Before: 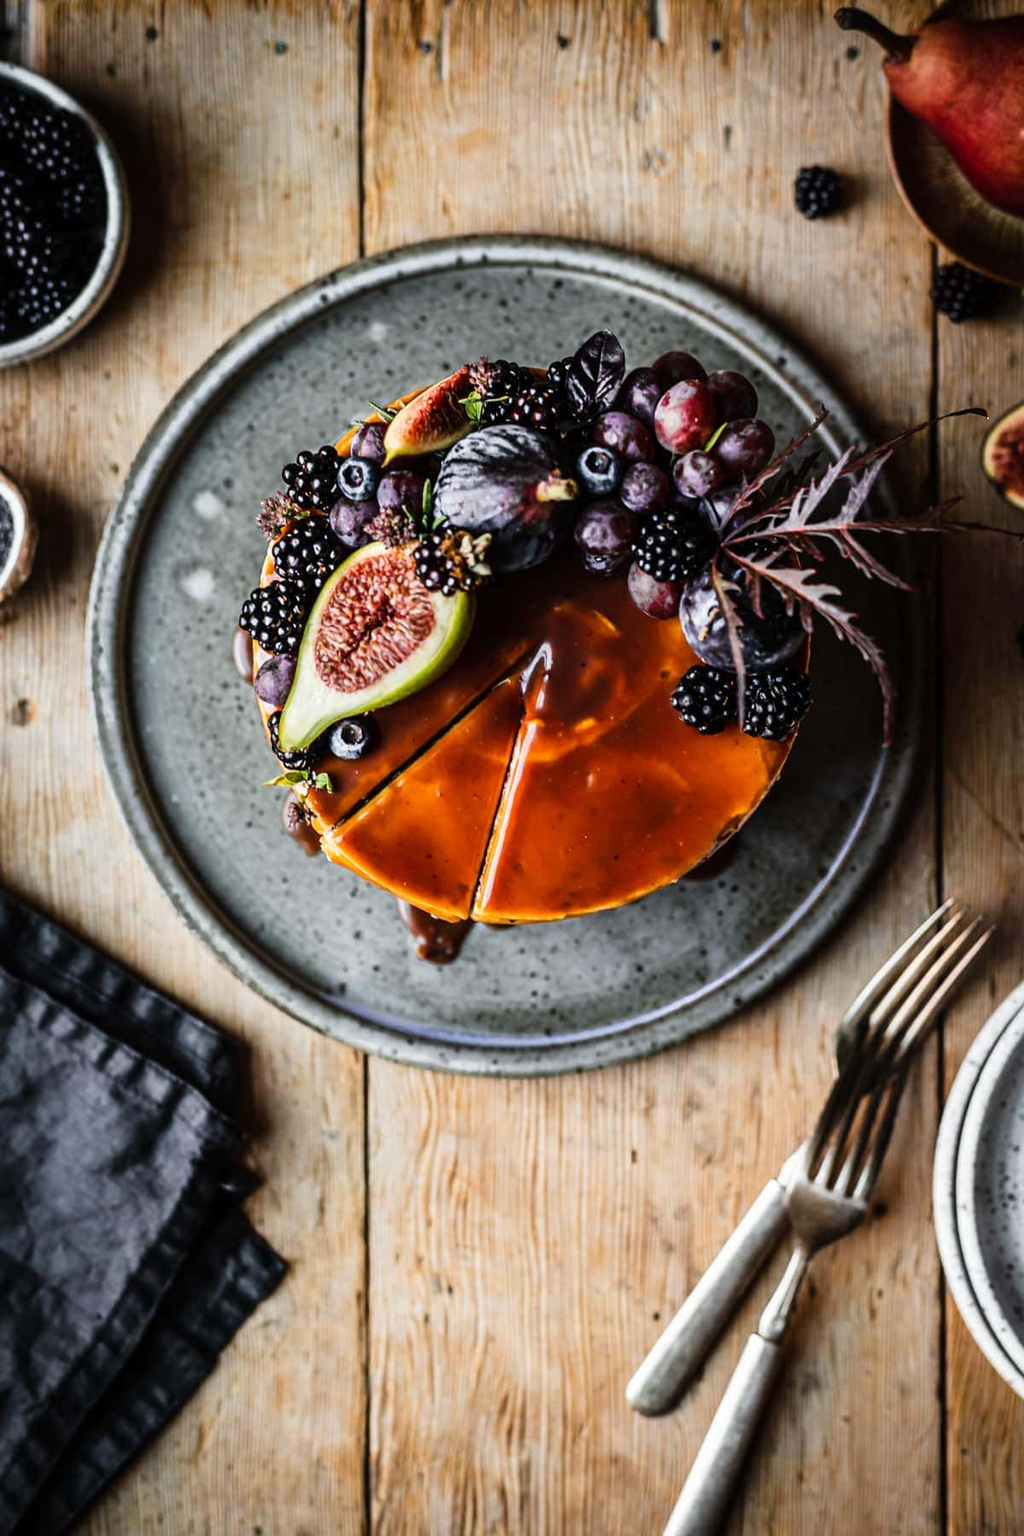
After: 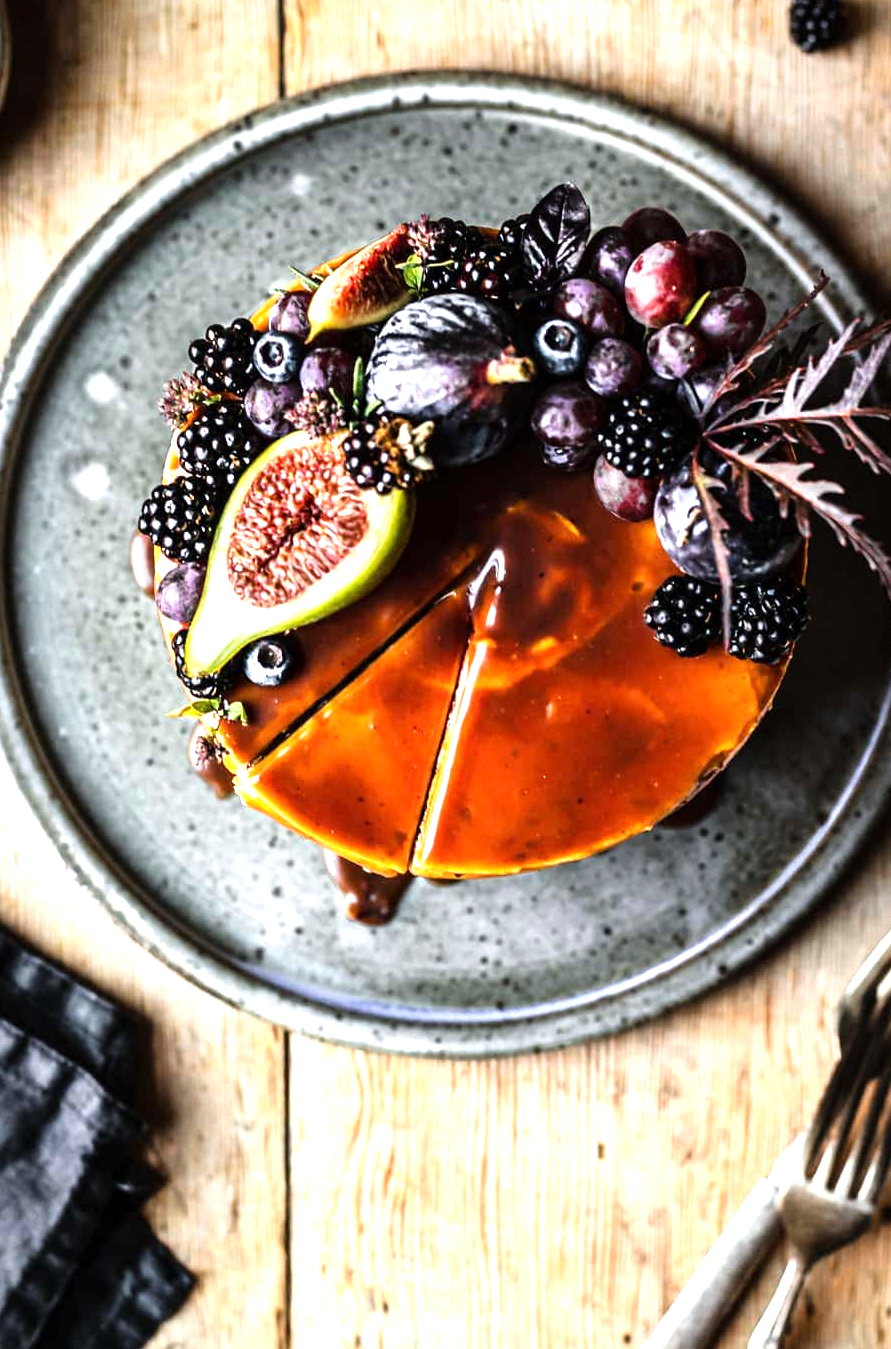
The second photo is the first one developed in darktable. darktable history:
tone equalizer: -8 EV -0.435 EV, -7 EV -0.42 EV, -6 EV -0.371 EV, -5 EV -0.188 EV, -3 EV 0.256 EV, -2 EV 0.333 EV, -1 EV 0.395 EV, +0 EV 0.44 EV, luminance estimator HSV value / RGB max
exposure: exposure 0.552 EV, compensate exposure bias true, compensate highlight preservation false
crop and rotate: left 11.871%, top 11.342%, right 13.853%, bottom 13.666%
